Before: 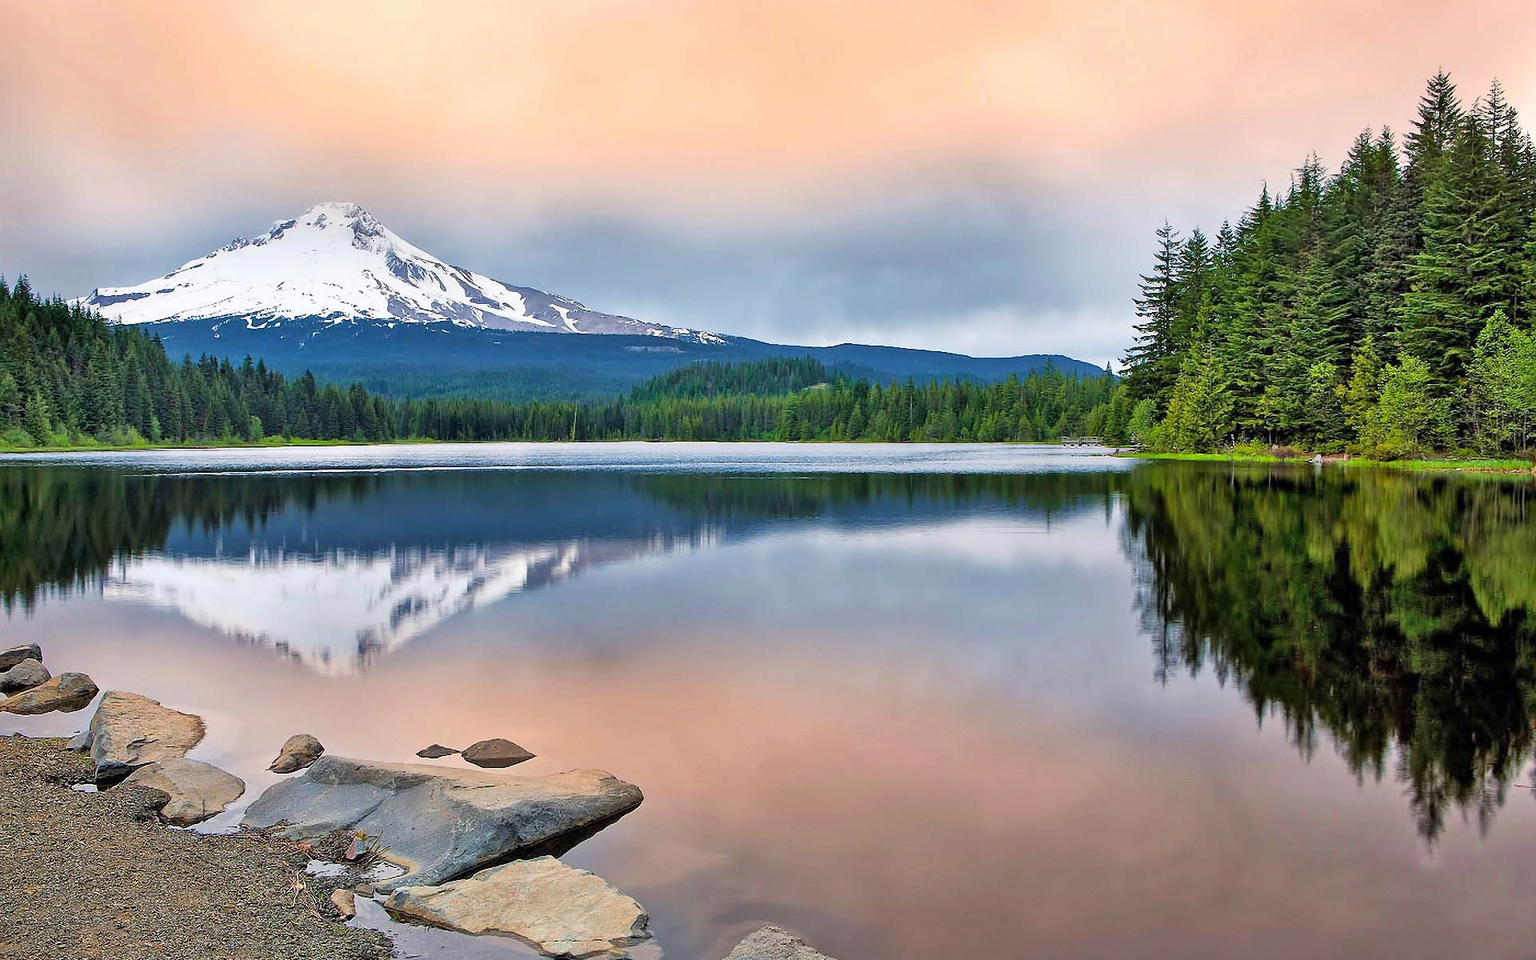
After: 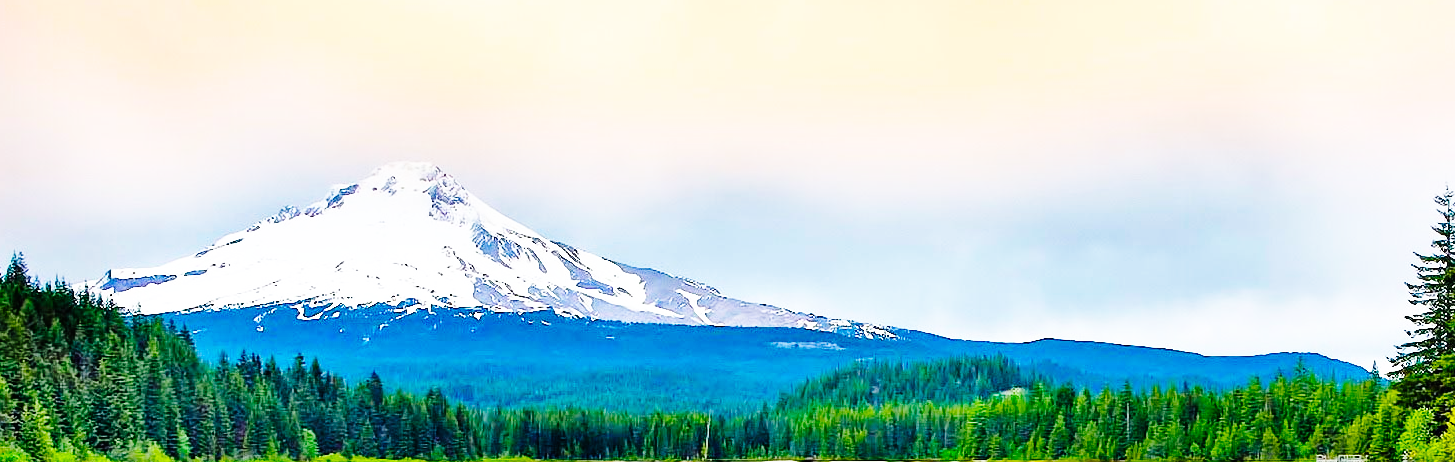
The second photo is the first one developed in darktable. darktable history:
crop: left 0.579%, top 7.643%, right 23.599%, bottom 53.803%
color balance rgb: perceptual saturation grading › global saturation 29.559%, global vibrance 20%
base curve: curves: ch0 [(0, 0) (0, 0) (0.002, 0.001) (0.008, 0.003) (0.019, 0.011) (0.037, 0.037) (0.064, 0.11) (0.102, 0.232) (0.152, 0.379) (0.216, 0.524) (0.296, 0.665) (0.394, 0.789) (0.512, 0.881) (0.651, 0.945) (0.813, 0.986) (1, 1)], preserve colors none
